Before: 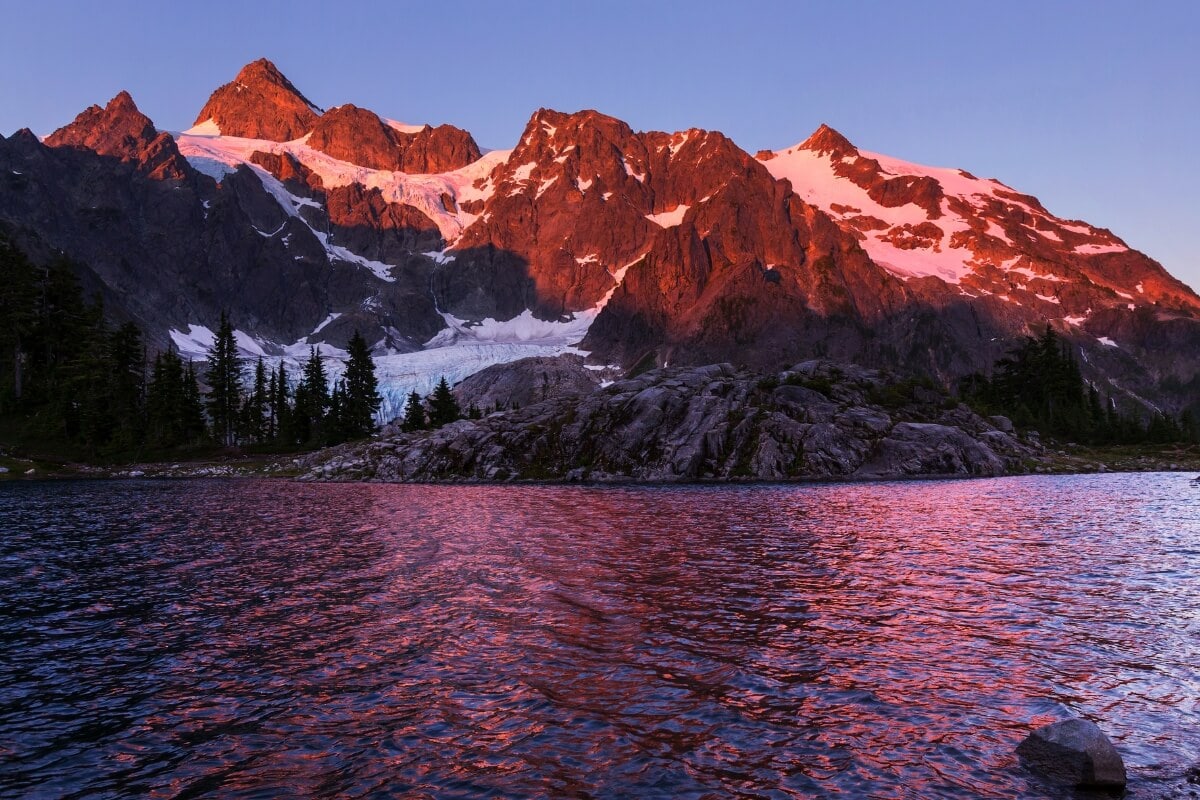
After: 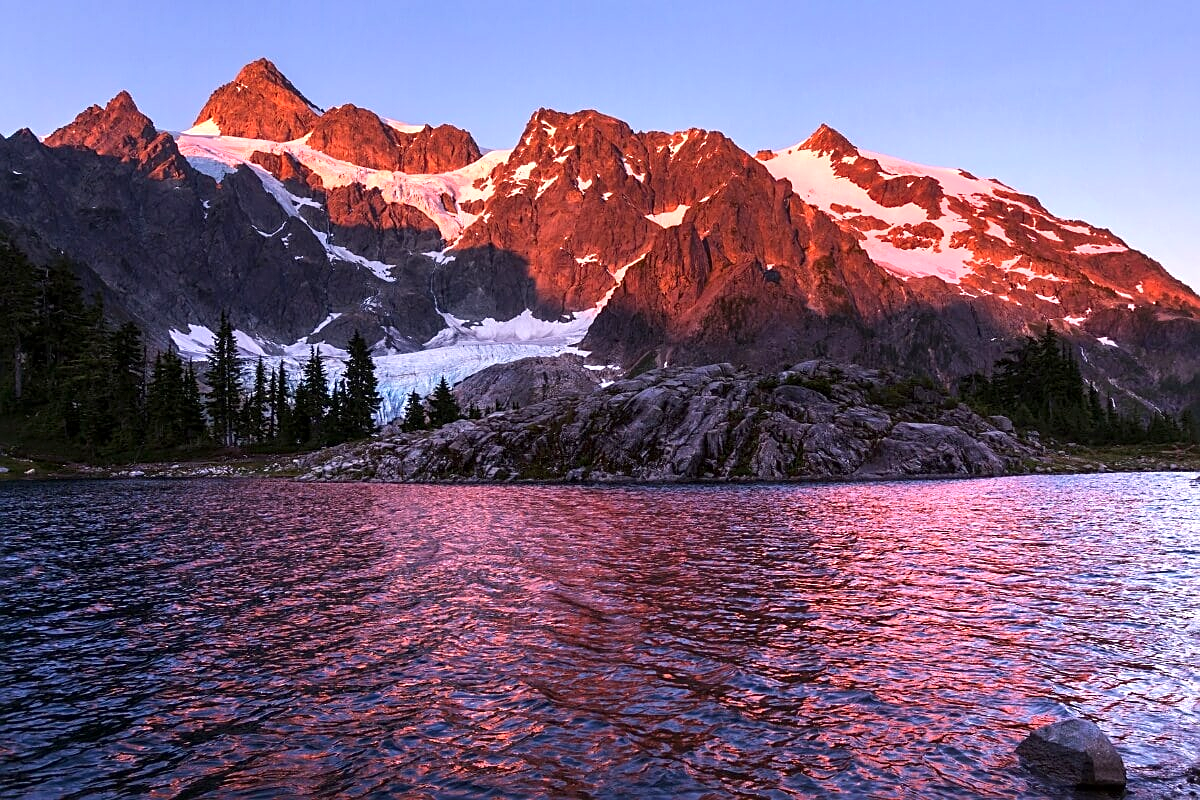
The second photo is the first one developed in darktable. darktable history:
sharpen: on, module defaults
exposure: black level correction 0, exposure 0.695 EV, compensate highlight preservation false
local contrast: mode bilateral grid, contrast 21, coarseness 51, detail 119%, midtone range 0.2
